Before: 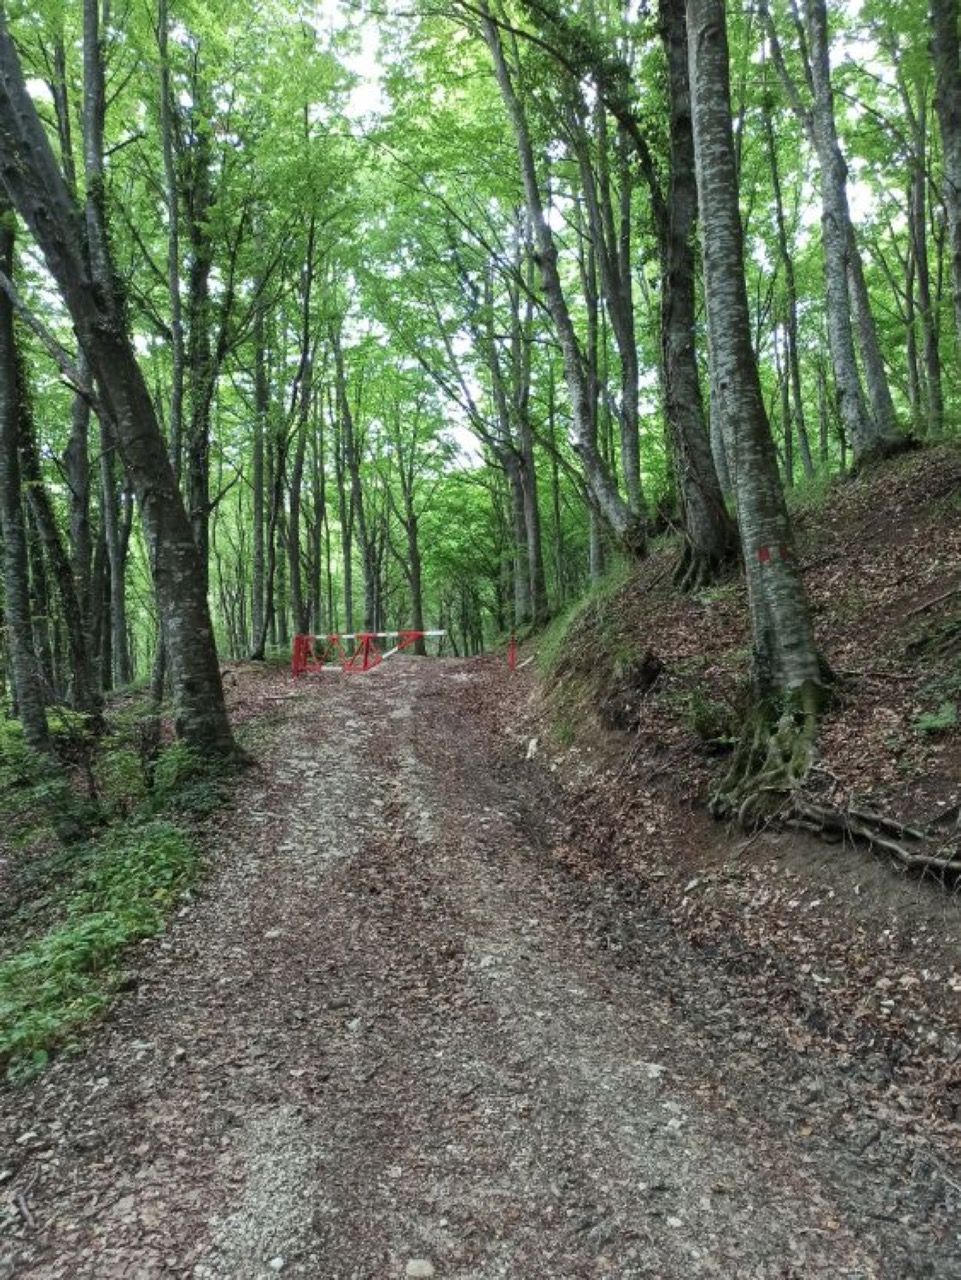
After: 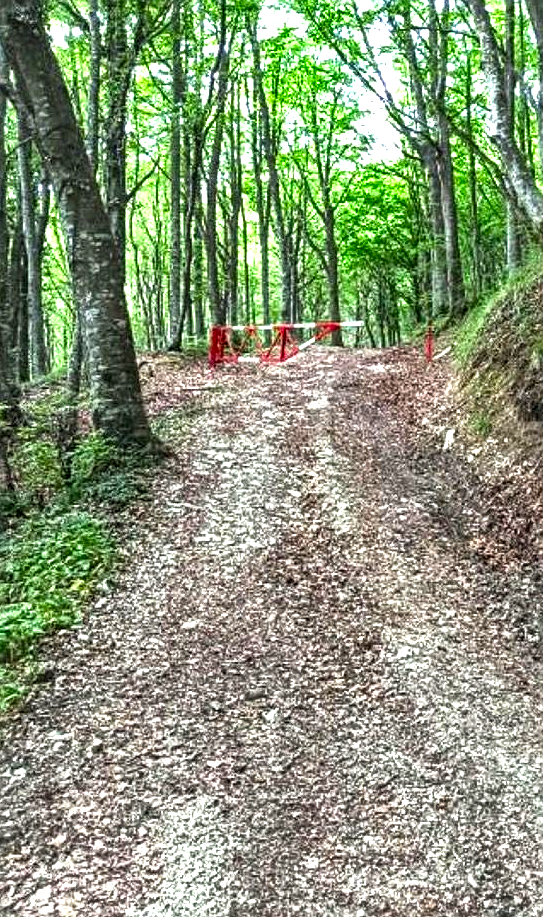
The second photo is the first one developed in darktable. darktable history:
shadows and highlights: shadows 53.23, soften with gaussian
crop: left 8.727%, top 24.205%, right 34.691%, bottom 4.147%
color balance rgb: perceptual saturation grading › global saturation 19.655%, global vibrance 6.679%, contrast 13.173%, saturation formula JzAzBz (2021)
exposure: black level correction 0, exposure 1.171 EV, compensate exposure bias true, compensate highlight preservation false
local contrast: highlights 26%, detail 130%
sharpen: amount 0.496
